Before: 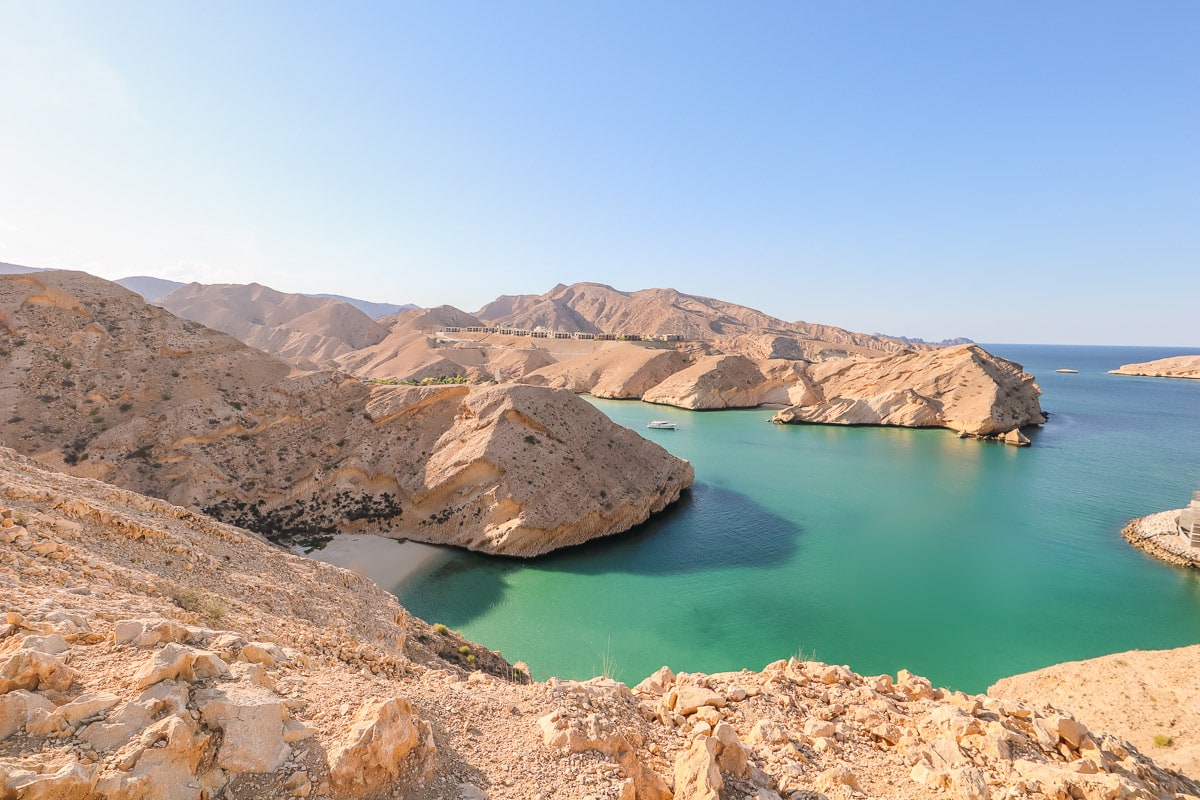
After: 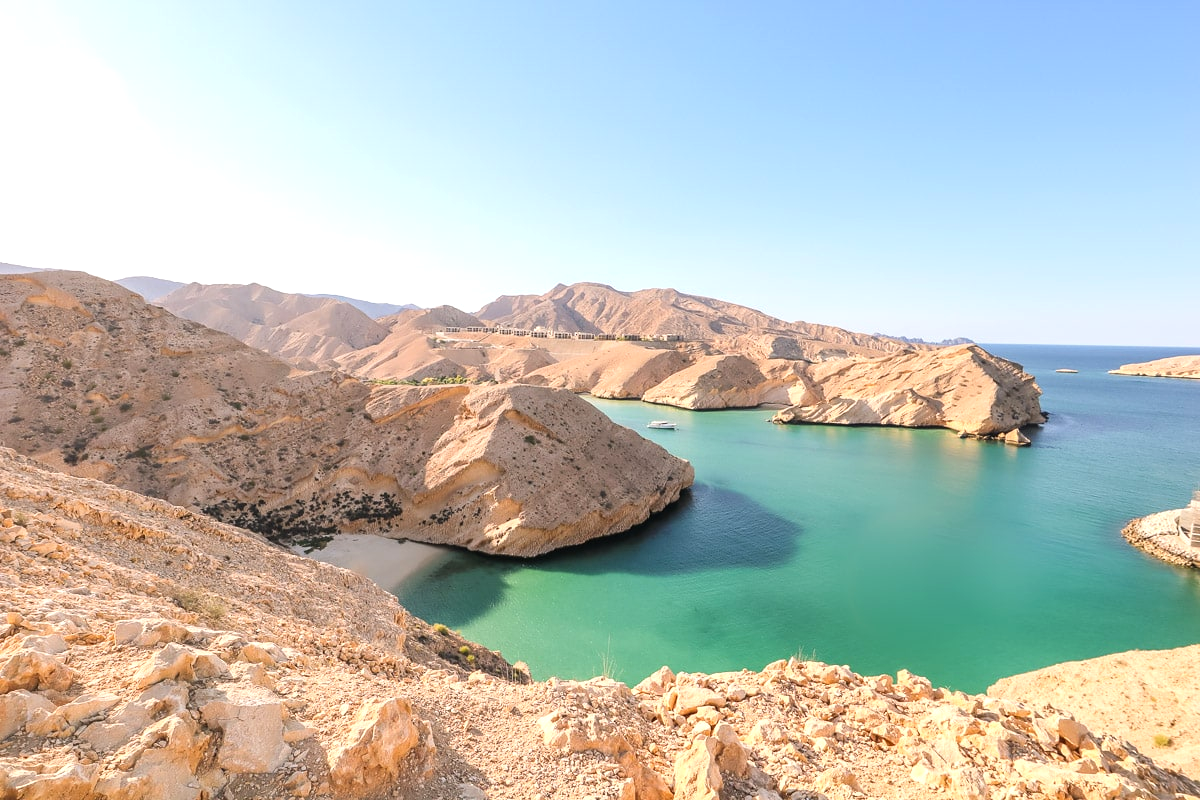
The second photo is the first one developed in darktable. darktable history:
tone equalizer: -8 EV -0.4 EV, -7 EV -0.384 EV, -6 EV -0.296 EV, -5 EV -0.211 EV, -3 EV 0.189 EV, -2 EV 0.359 EV, -1 EV 0.371 EV, +0 EV 0.392 EV
